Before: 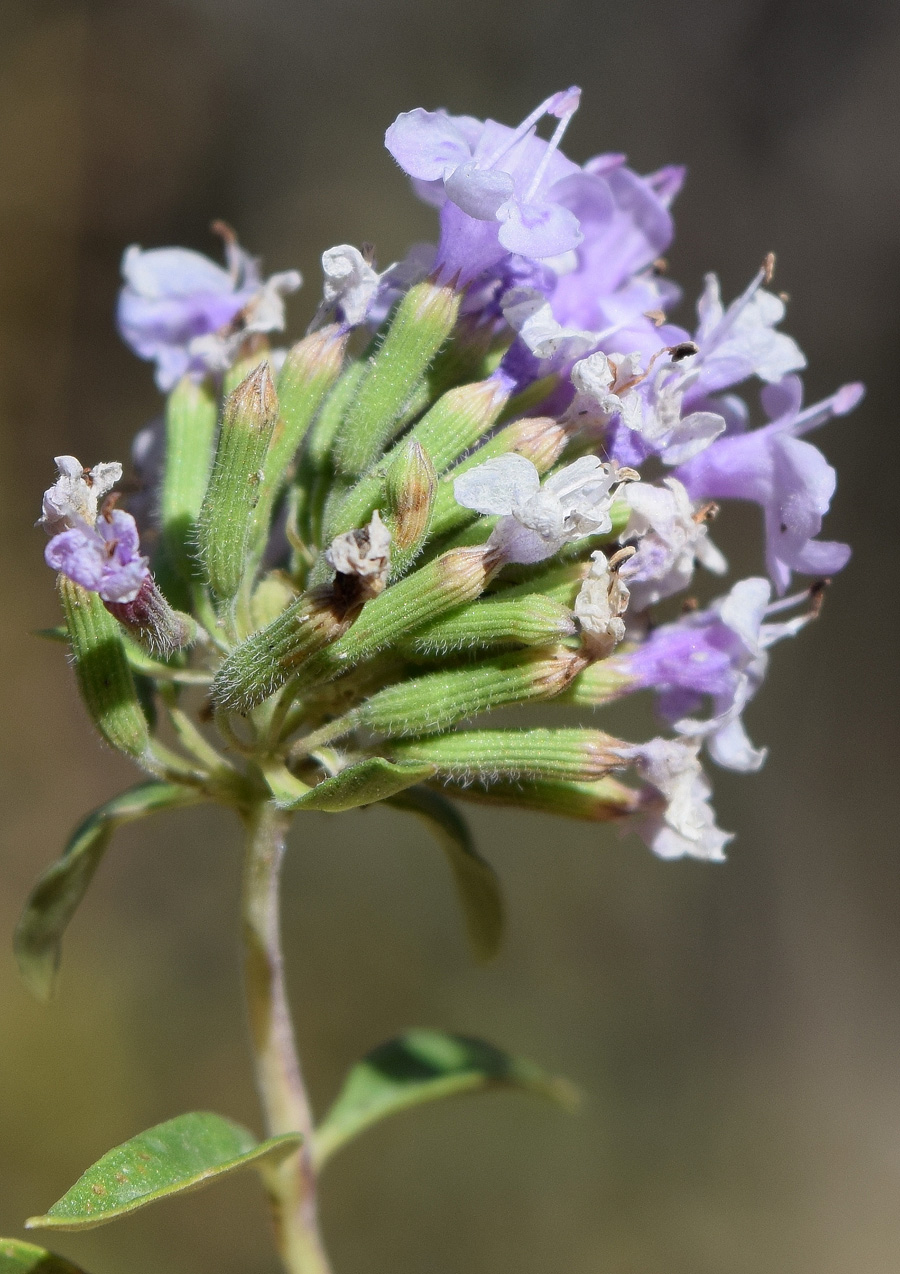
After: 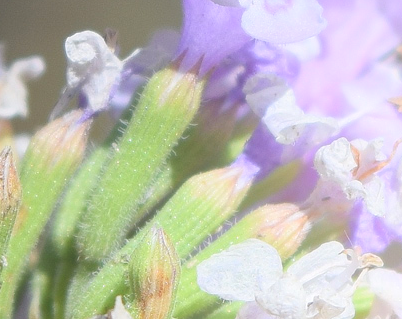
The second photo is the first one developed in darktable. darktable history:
crop: left 28.64%, top 16.832%, right 26.637%, bottom 58.055%
bloom: on, module defaults
